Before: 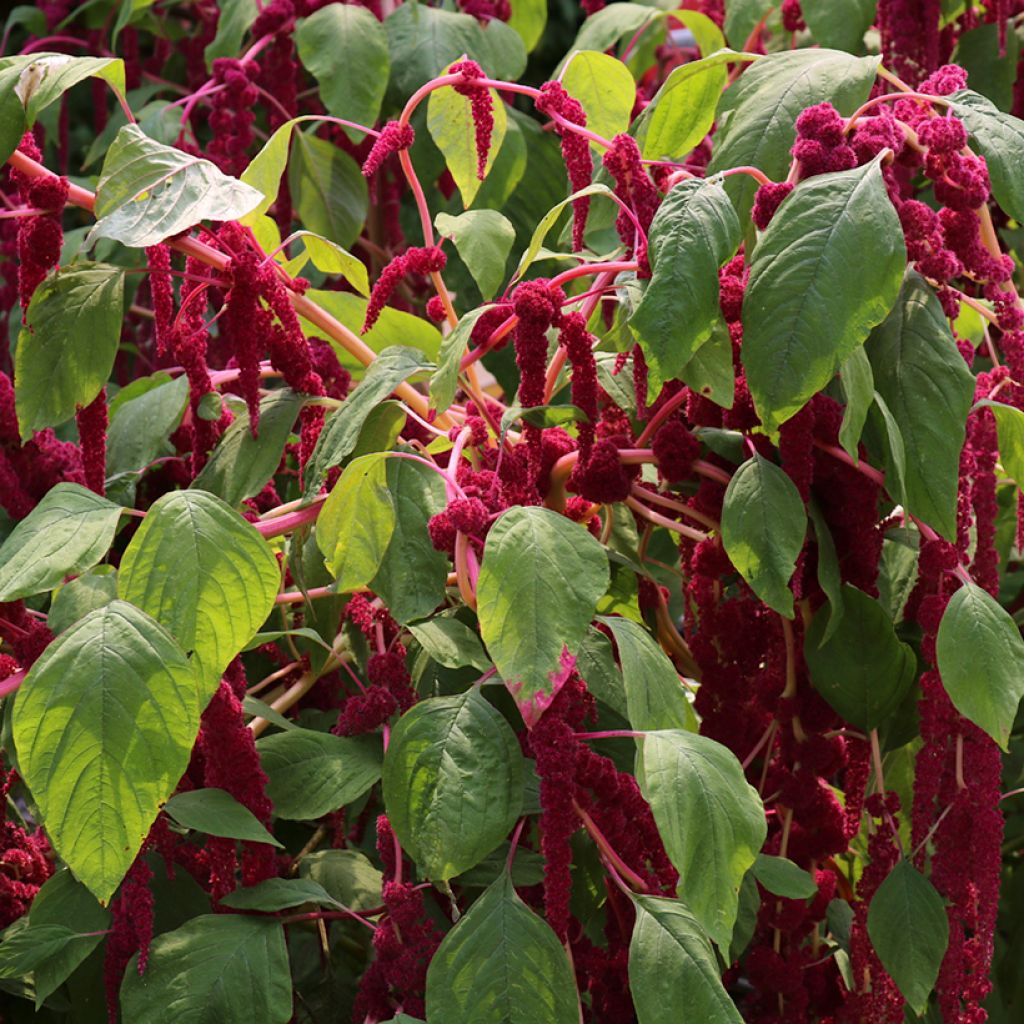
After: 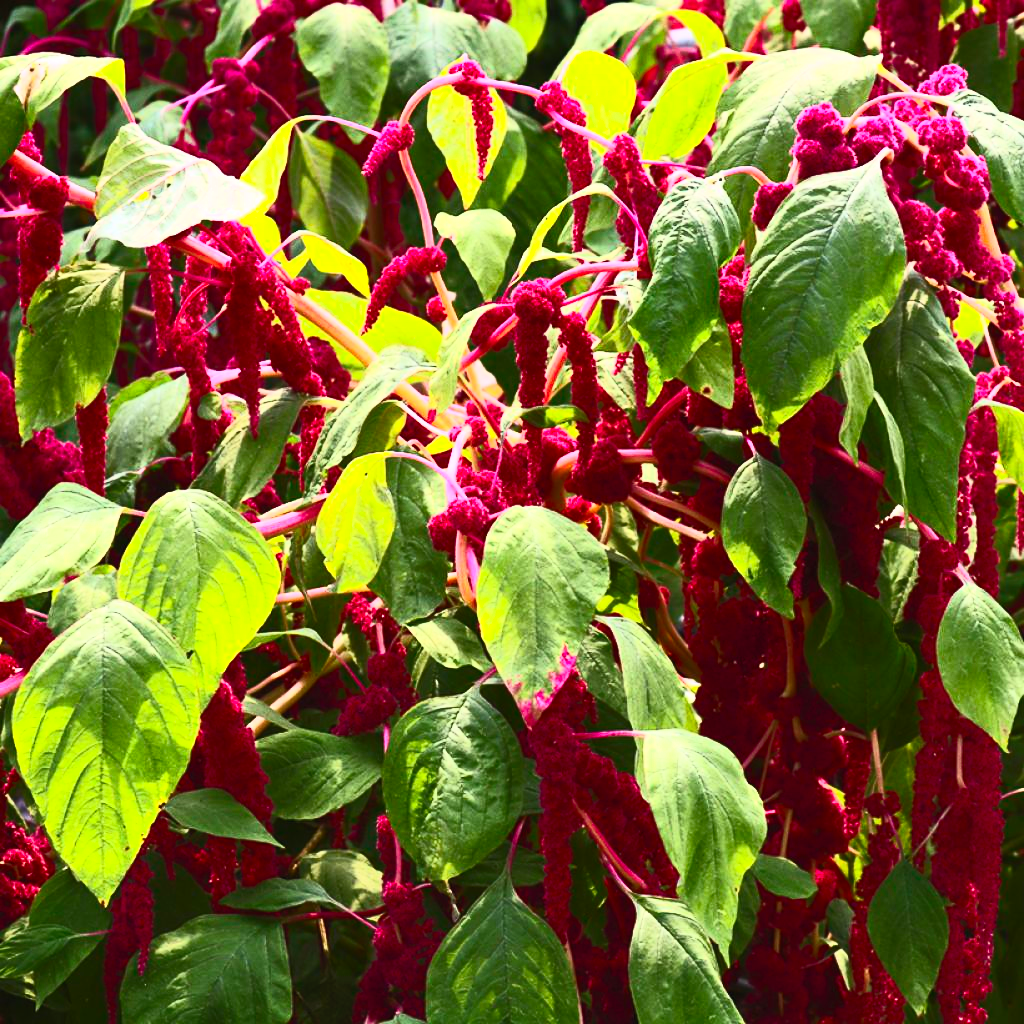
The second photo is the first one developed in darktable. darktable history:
contrast brightness saturation: contrast 0.833, brightness 0.594, saturation 0.588
